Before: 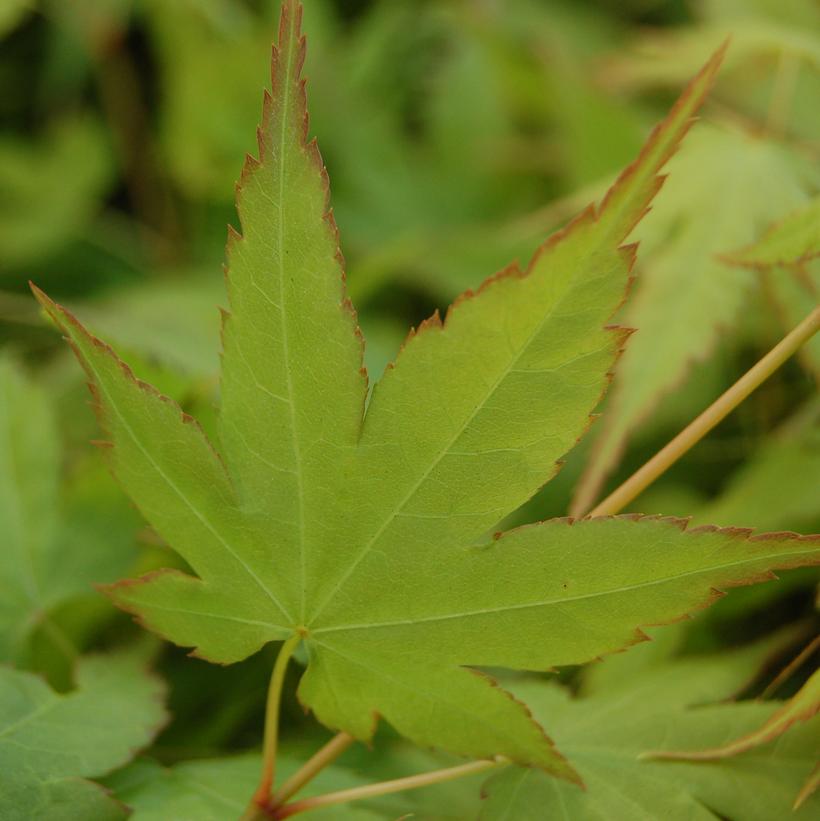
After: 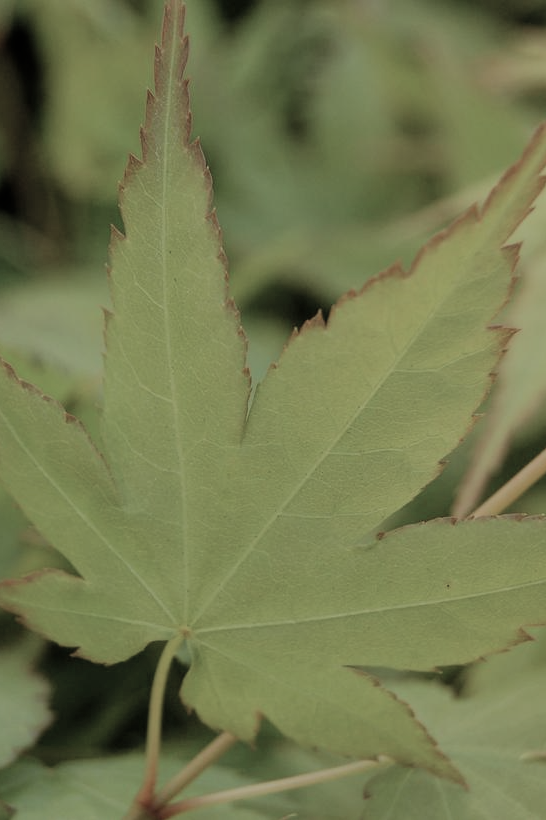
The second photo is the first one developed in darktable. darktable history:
crop and rotate: left 14.292%, right 19.041%
color correction: saturation 0.5
filmic rgb: black relative exposure -7.15 EV, white relative exposure 5.36 EV, hardness 3.02, color science v6 (2022)
